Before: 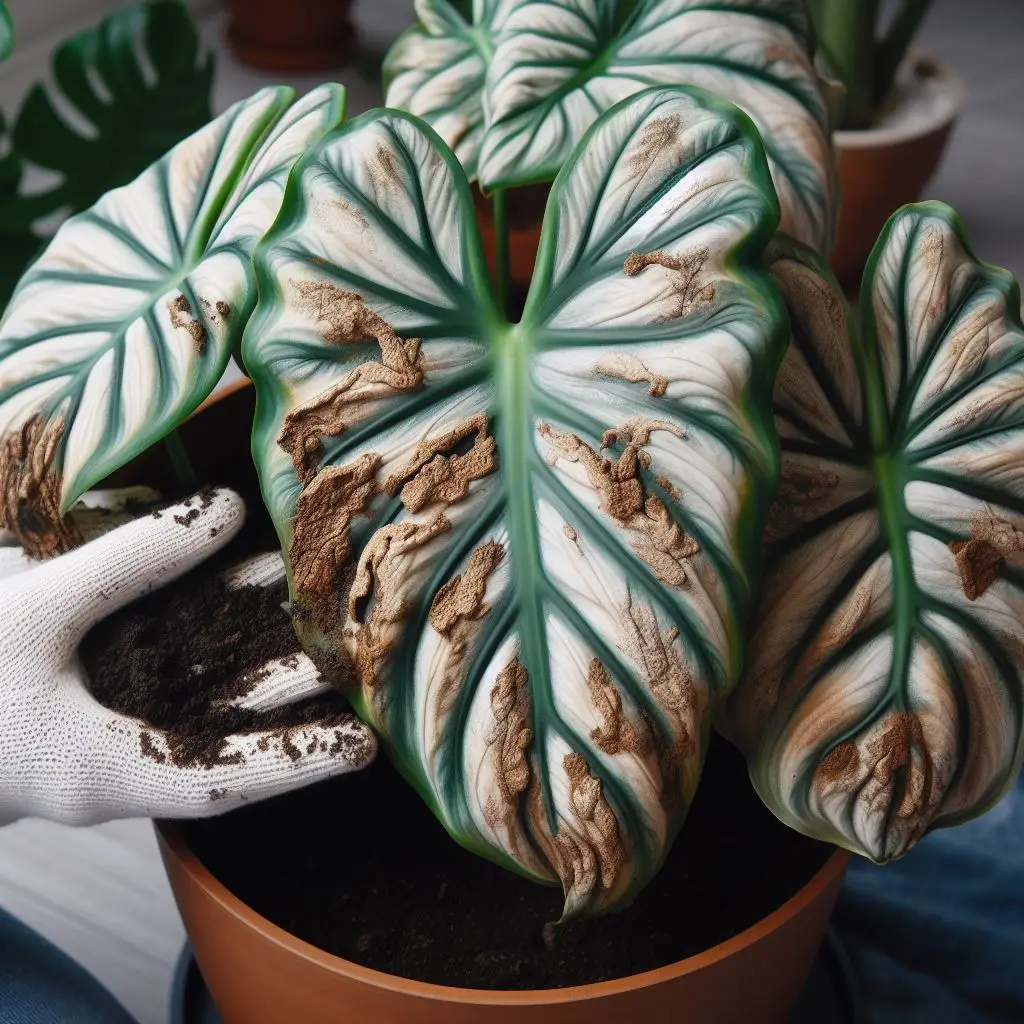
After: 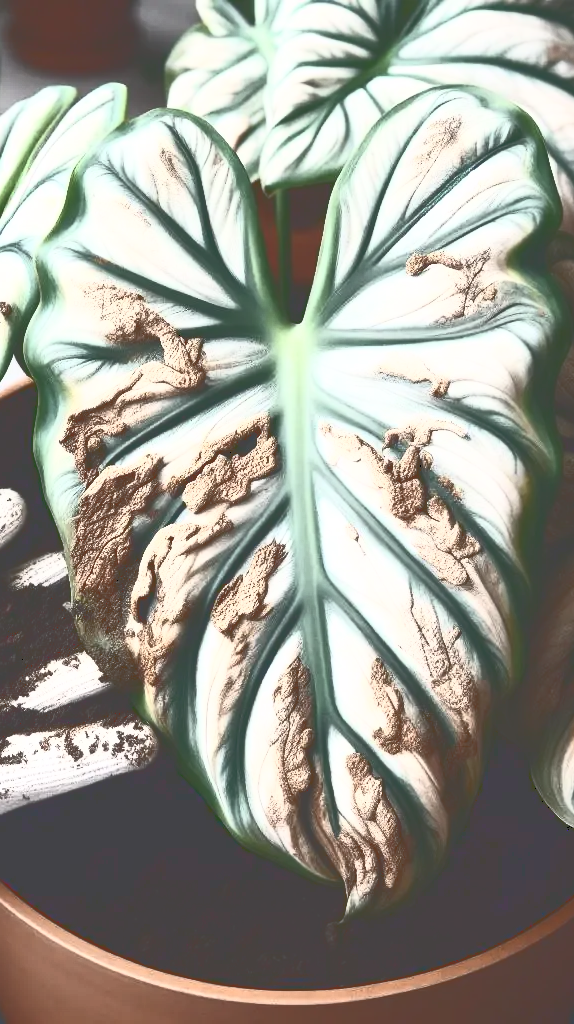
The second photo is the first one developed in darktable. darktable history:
contrast brightness saturation: contrast 0.552, brightness 0.571, saturation -0.337
crop: left 21.348%, right 22.587%
base curve: curves: ch0 [(0, 0.036) (0.007, 0.037) (0.604, 0.887) (1, 1)]
